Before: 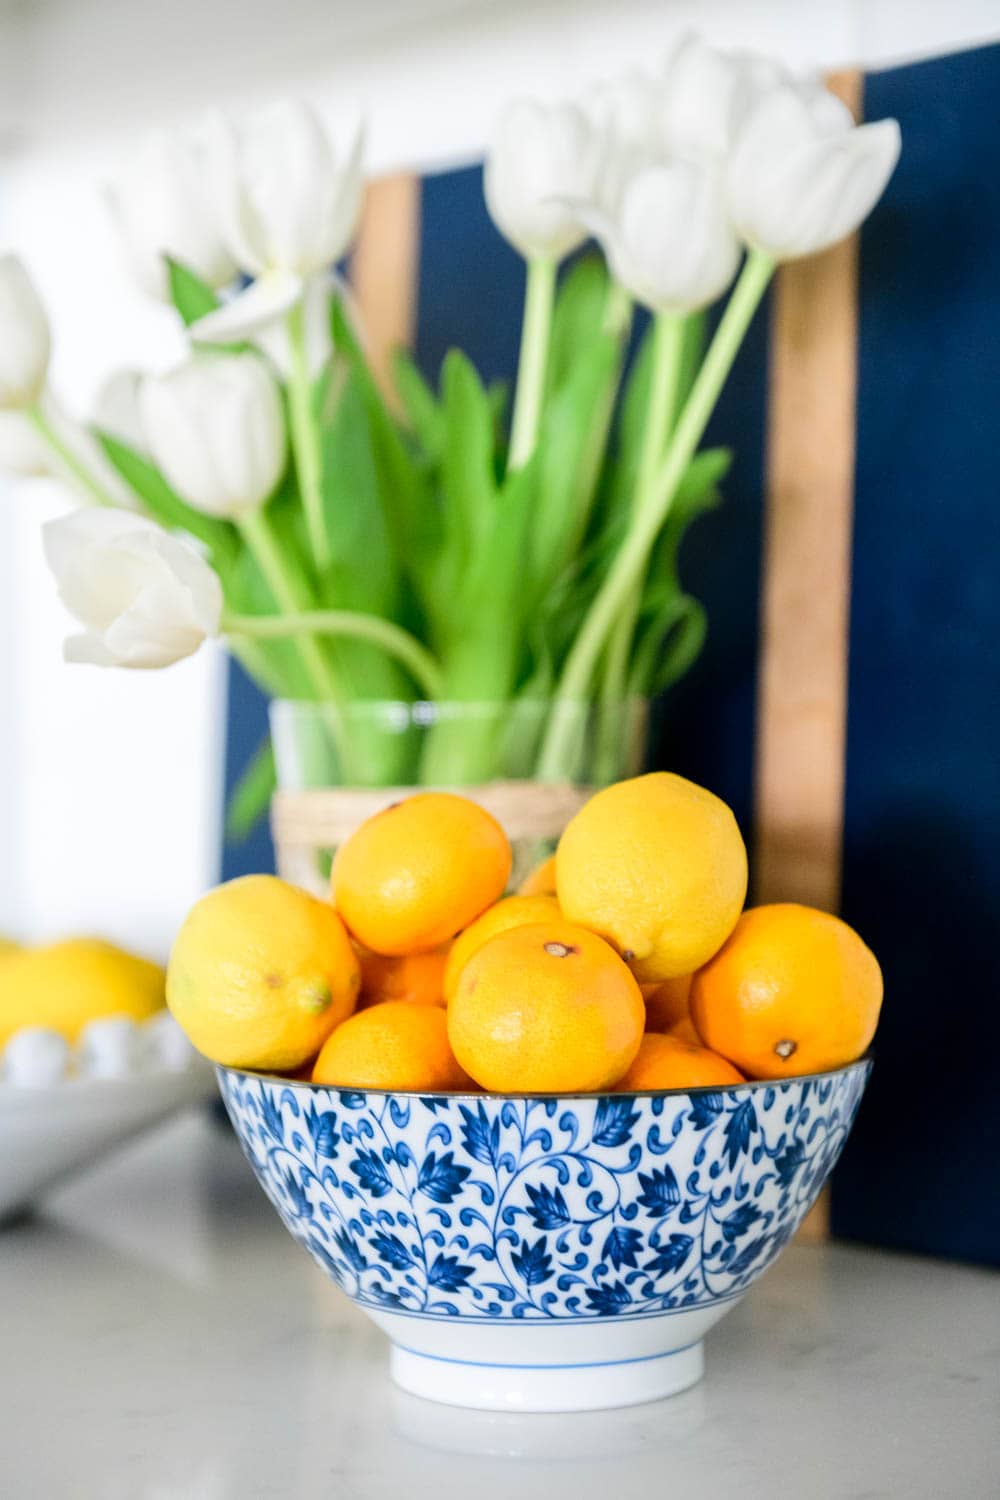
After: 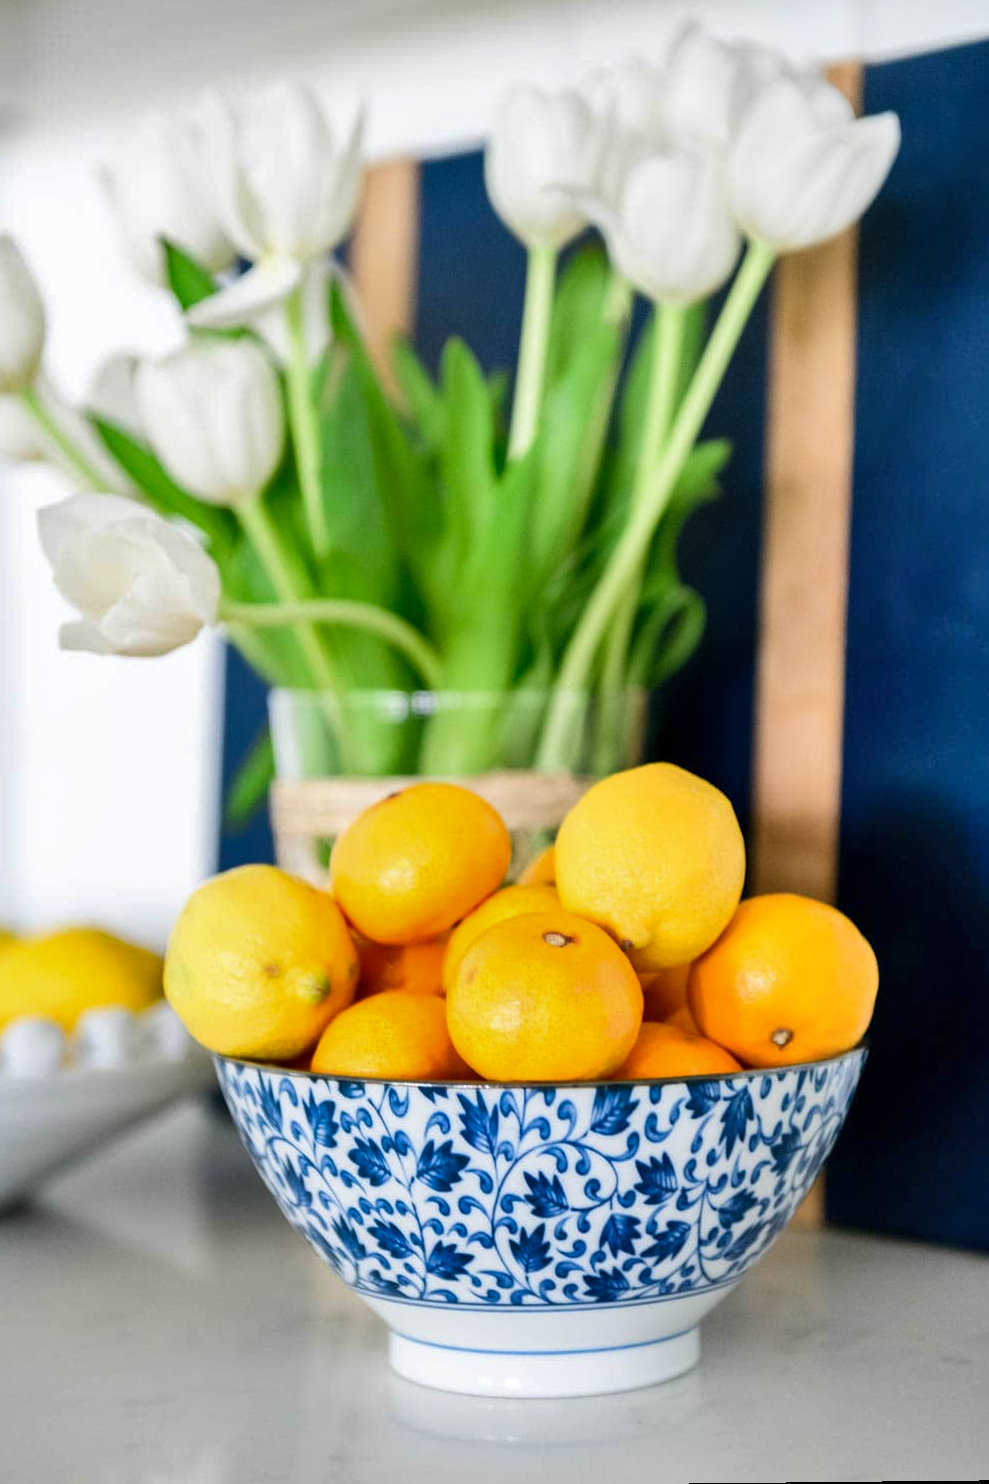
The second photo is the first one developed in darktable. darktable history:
rotate and perspective: rotation 0.174°, lens shift (vertical) 0.013, lens shift (horizontal) 0.019, shear 0.001, automatic cropping original format, crop left 0.007, crop right 0.991, crop top 0.016, crop bottom 0.997
shadows and highlights: shadows 60, soften with gaussian
